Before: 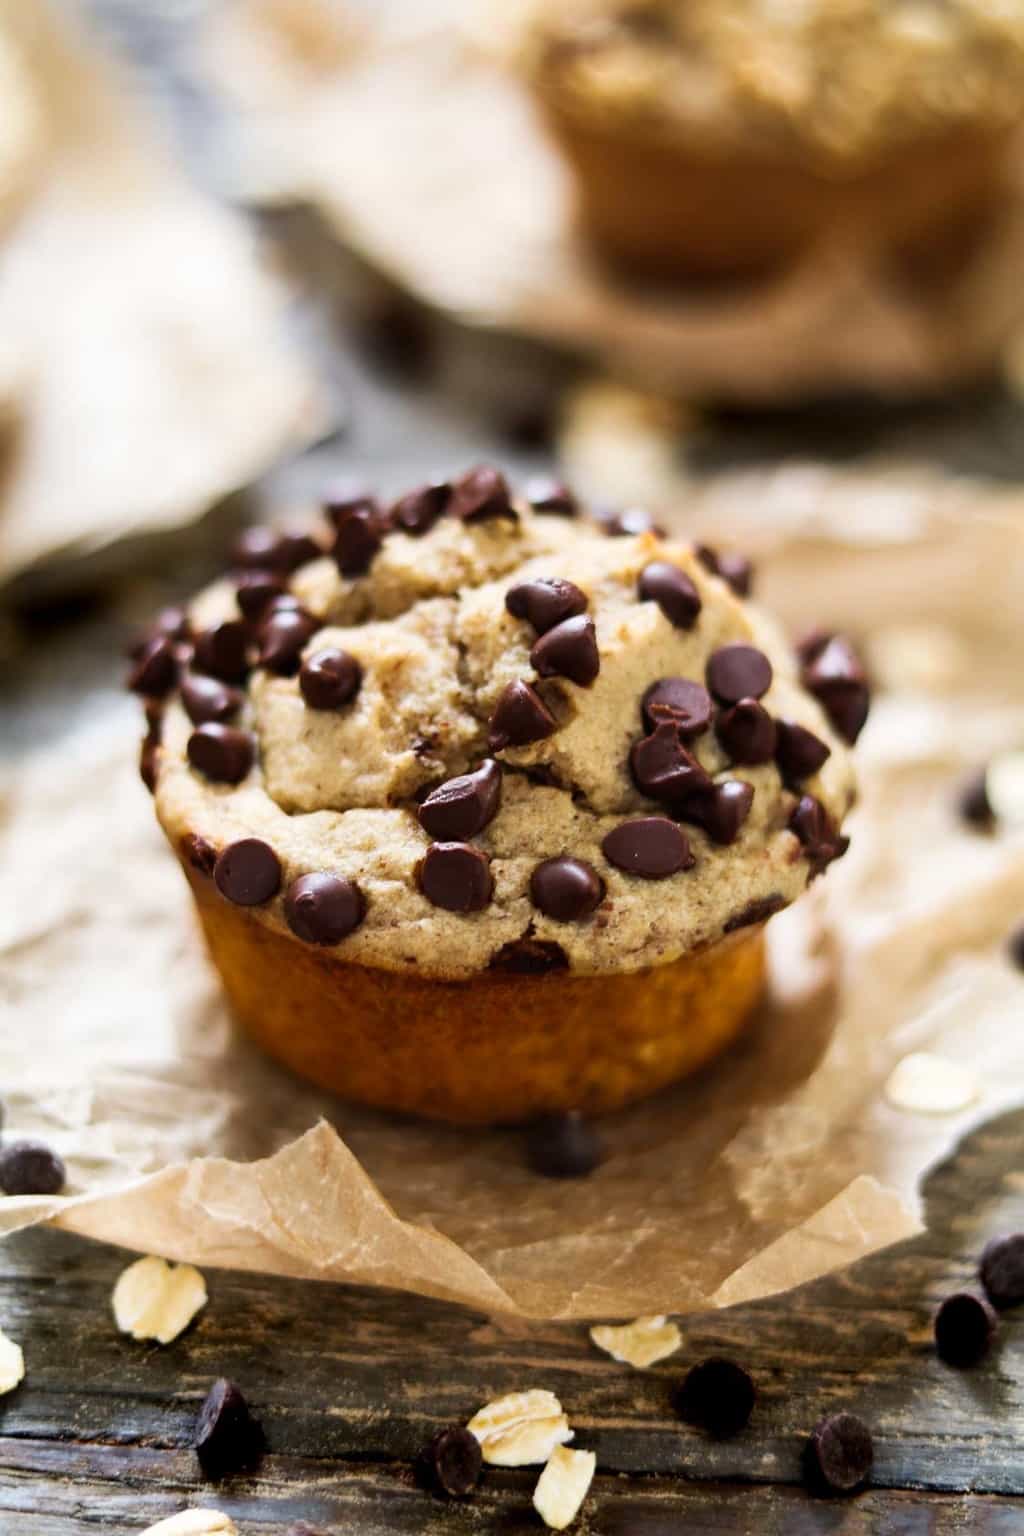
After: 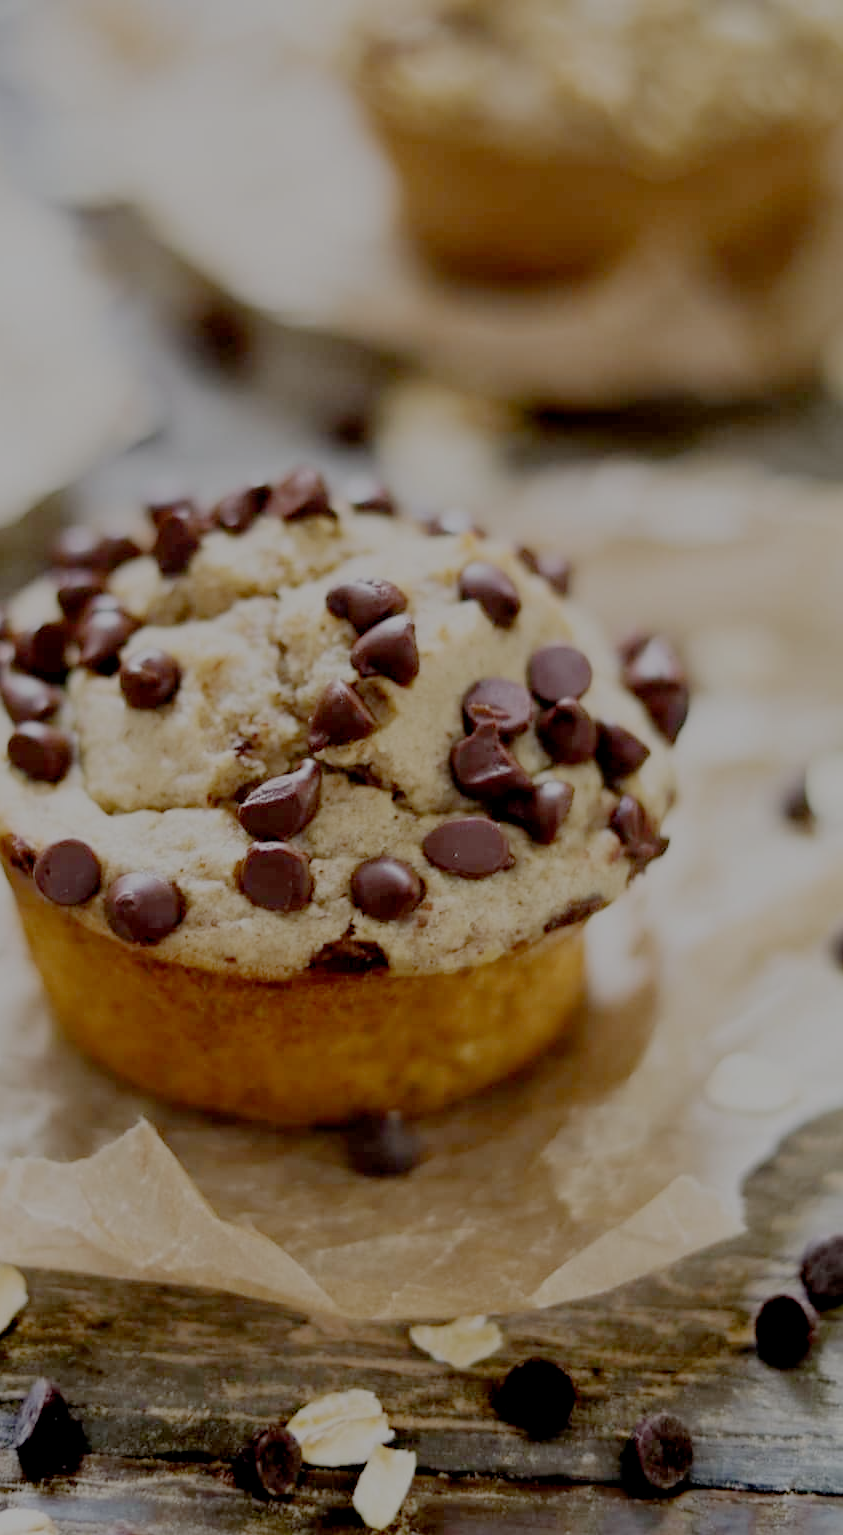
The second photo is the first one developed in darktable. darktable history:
sharpen: radius 5.325, amount 0.312, threshold 26.433
filmic rgb: white relative exposure 8 EV, threshold 3 EV, structure ↔ texture 100%, target black luminance 0%, hardness 2.44, latitude 76.53%, contrast 0.562, shadows ↔ highlights balance 0%, preserve chrominance no, color science v4 (2020), iterations of high-quality reconstruction 10, type of noise poissonian, enable highlight reconstruction true
crop: left 17.582%, bottom 0.031%
